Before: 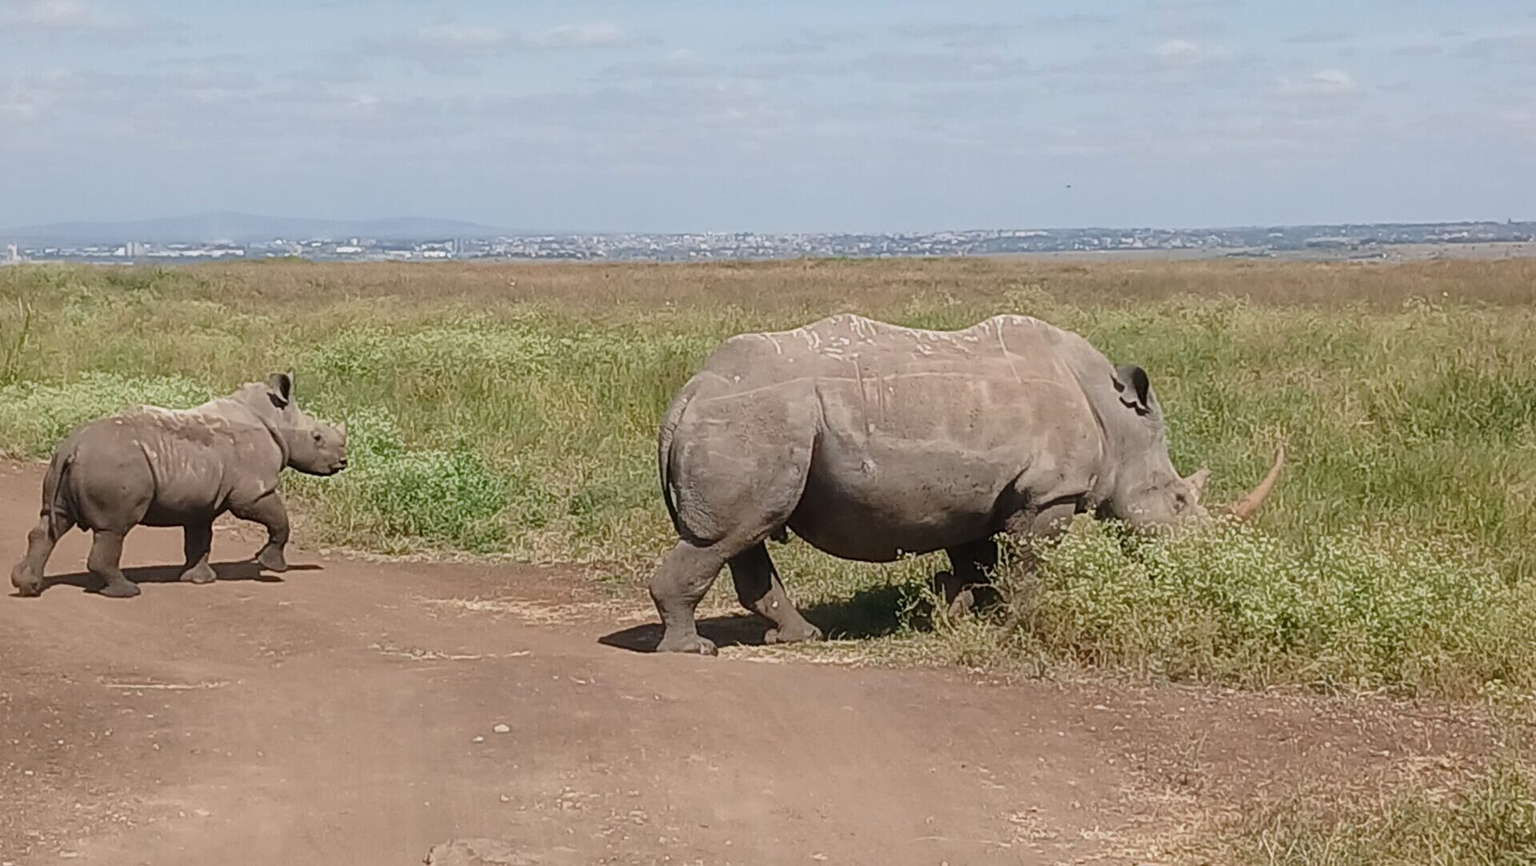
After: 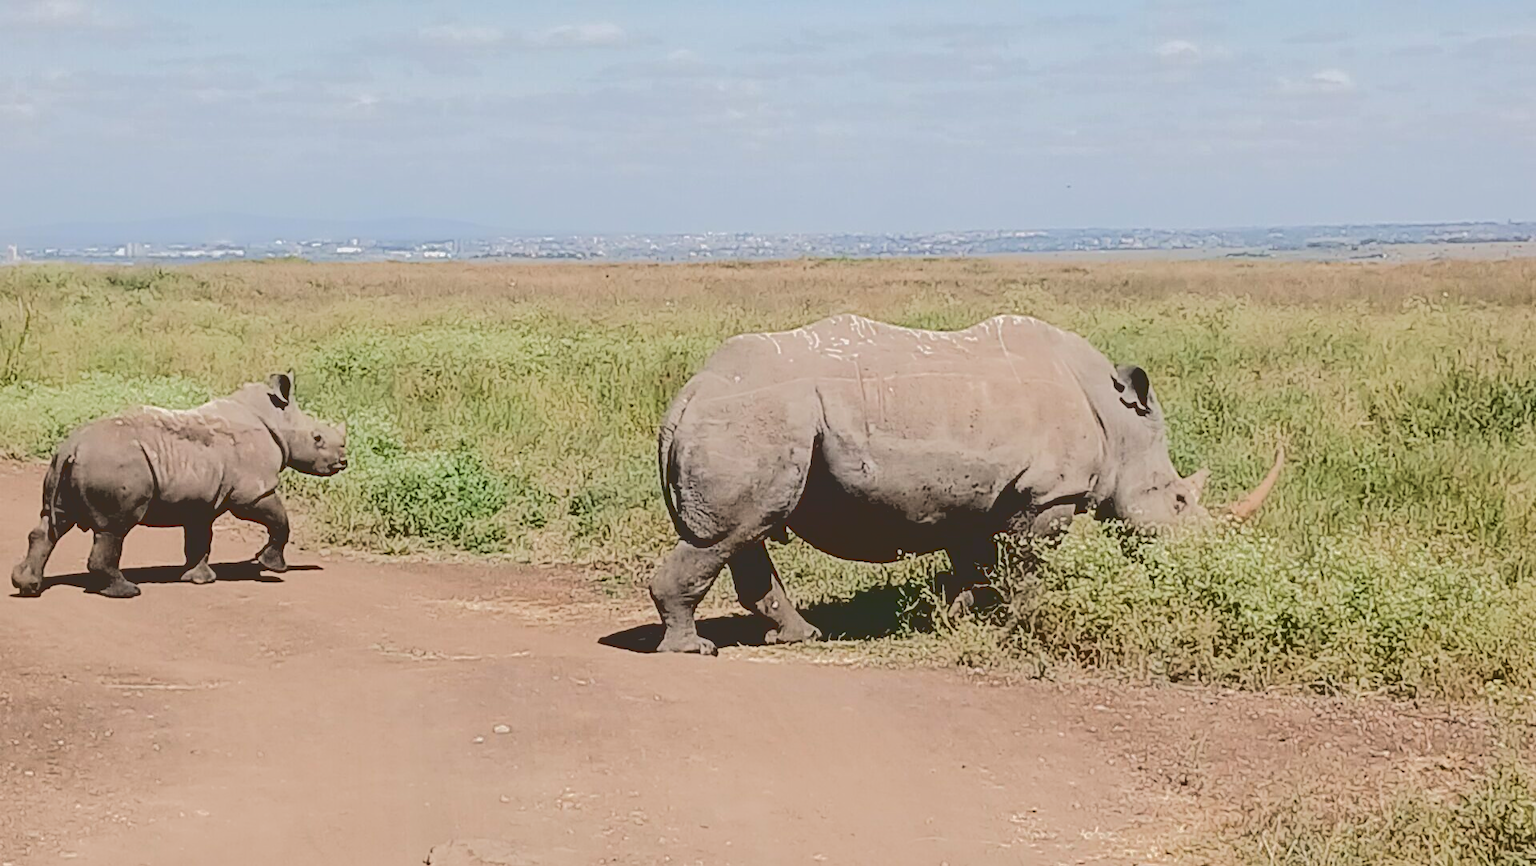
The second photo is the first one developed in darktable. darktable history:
base curve: curves: ch0 [(0.065, 0.026) (0.236, 0.358) (0.53, 0.546) (0.777, 0.841) (0.924, 0.992)]
